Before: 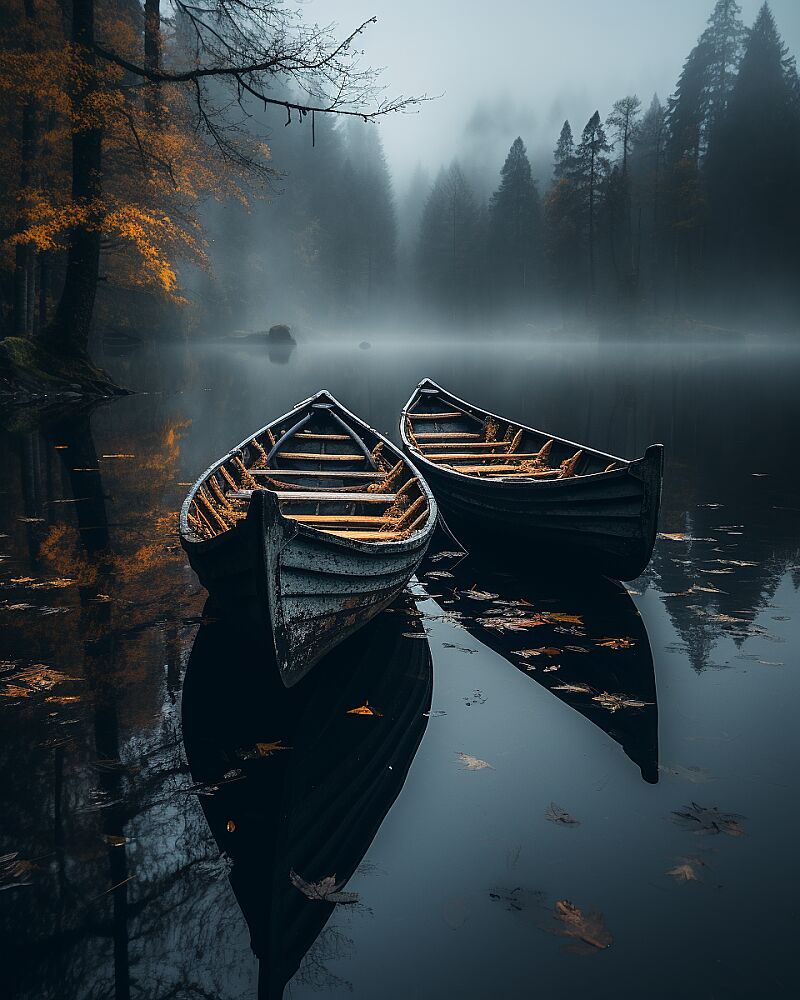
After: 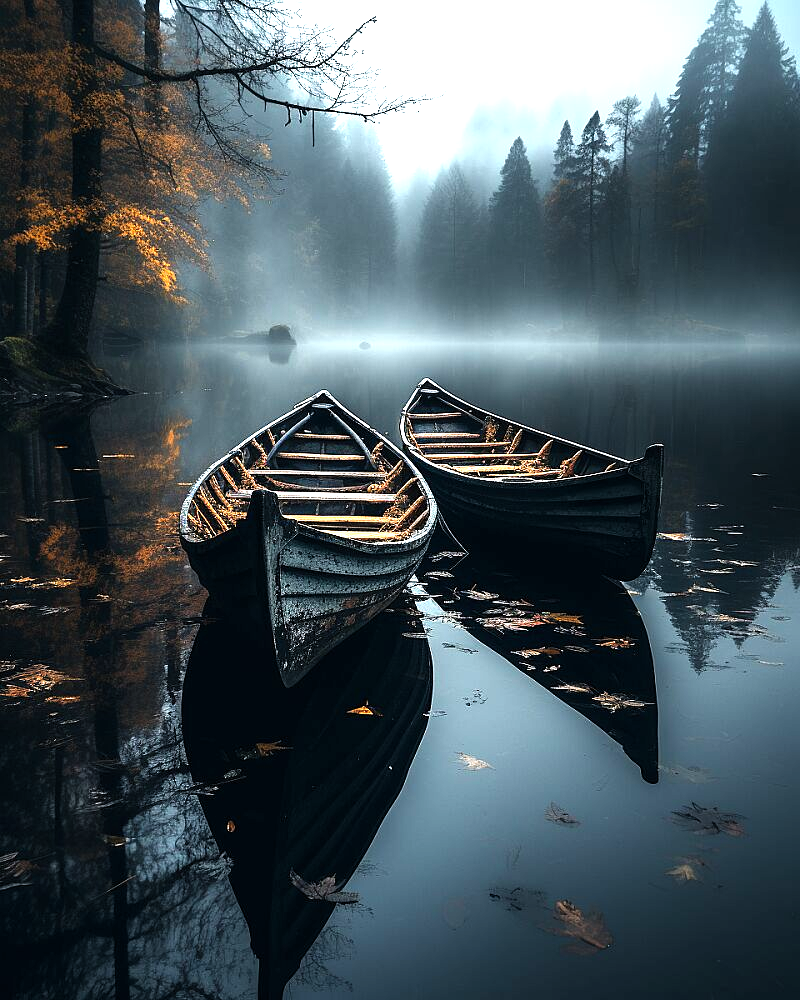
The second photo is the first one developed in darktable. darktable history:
color zones: curves: ch1 [(0, 0.469) (0.01, 0.469) (0.12, 0.446) (0.248, 0.469) (0.5, 0.5) (0.748, 0.5) (0.99, 0.469) (1, 0.469)]
levels: levels [0.012, 0.367, 0.697]
